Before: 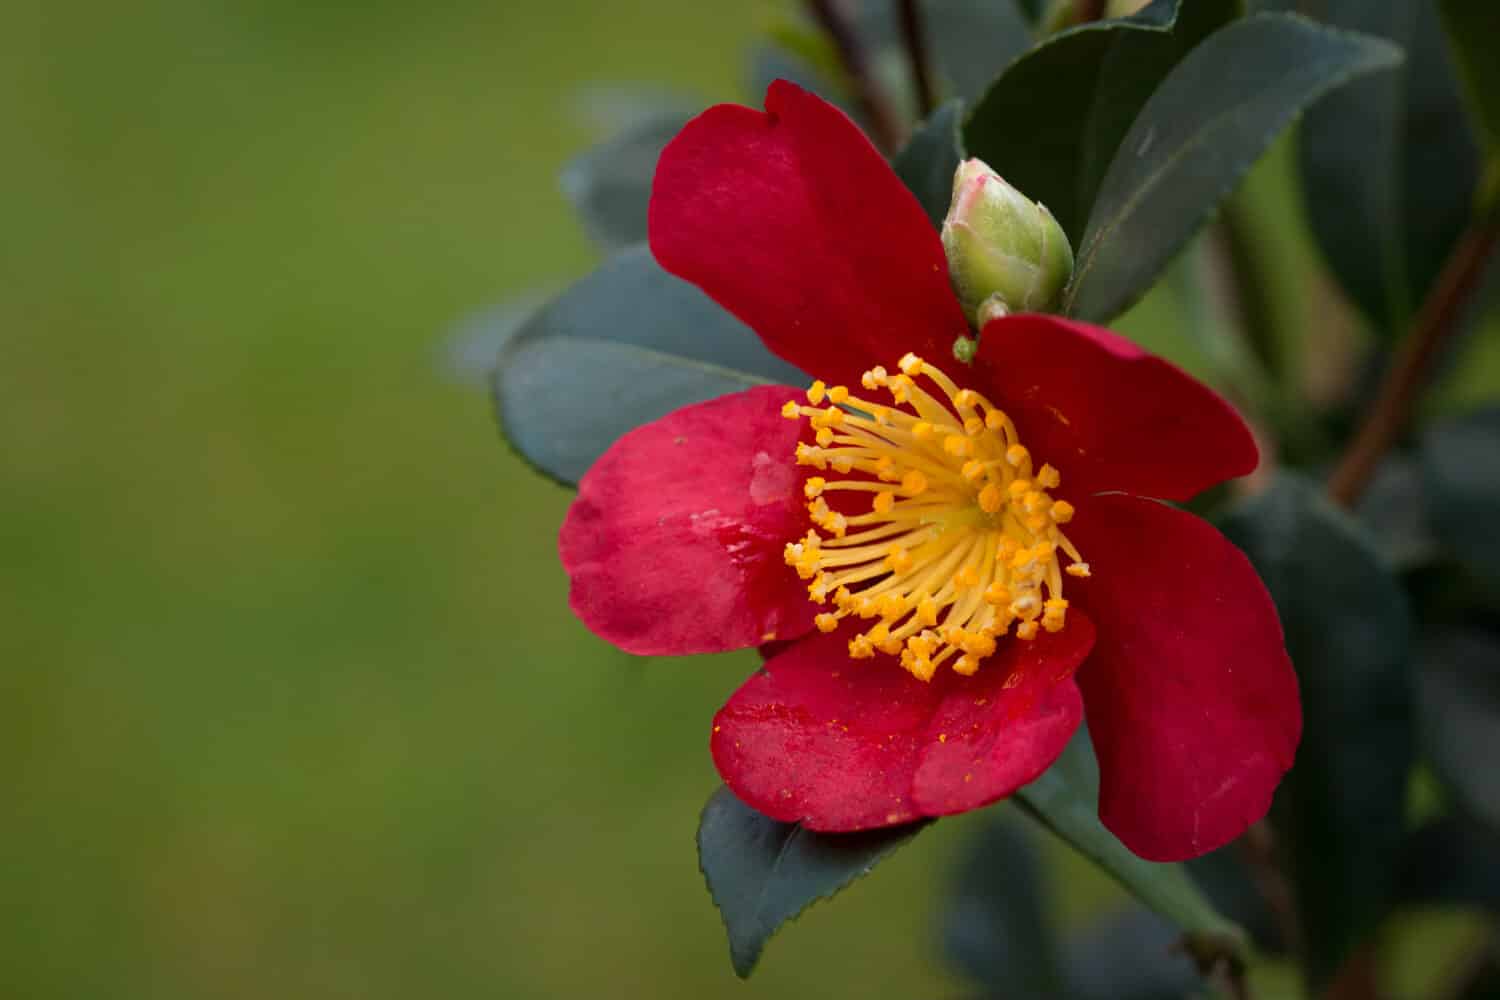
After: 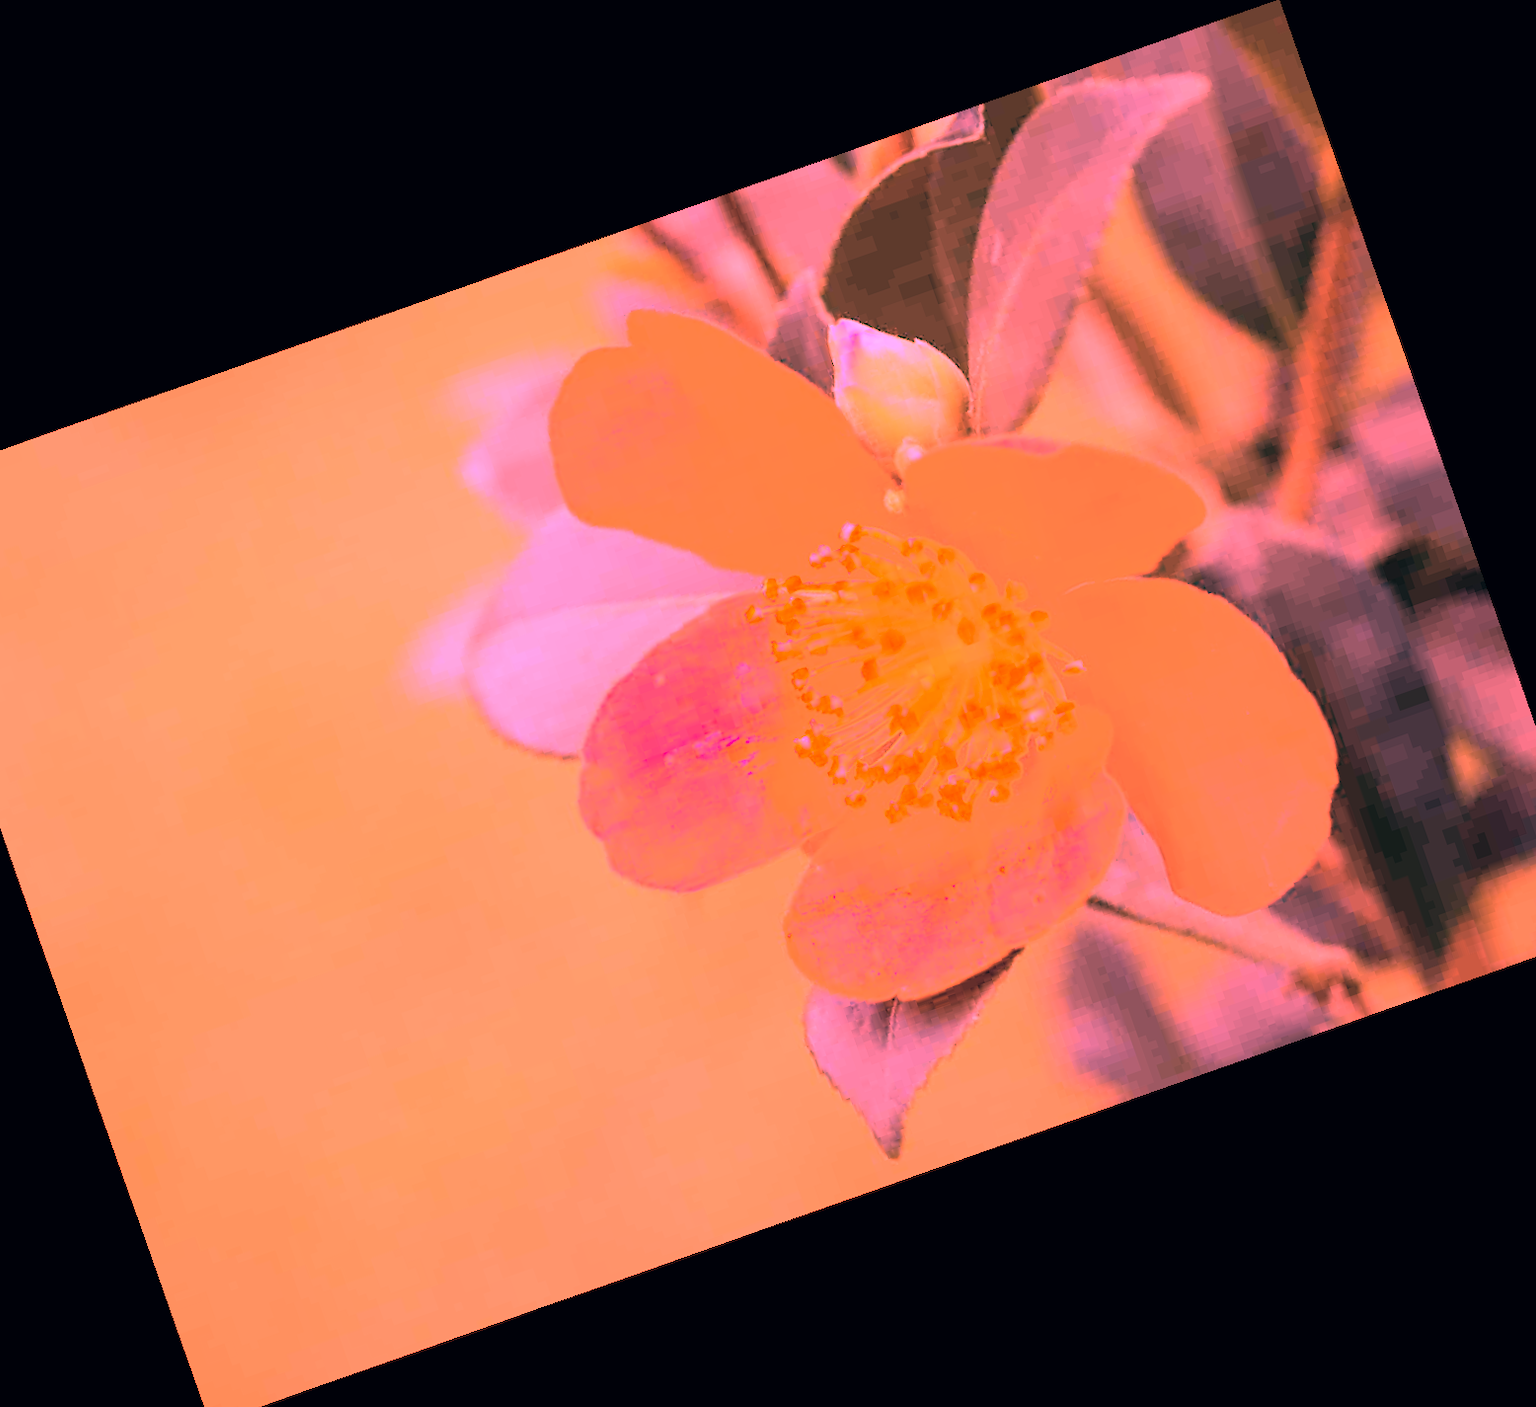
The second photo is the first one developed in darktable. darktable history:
color correction: highlights a* 2.75, highlights b* 5, shadows a* -2.04, shadows b* -4.84, saturation 0.8
contrast brightness saturation: brightness 0.28
crop and rotate: angle 19.43°, left 6.812%, right 4.125%, bottom 1.087%
white balance: red 4.26, blue 1.802
